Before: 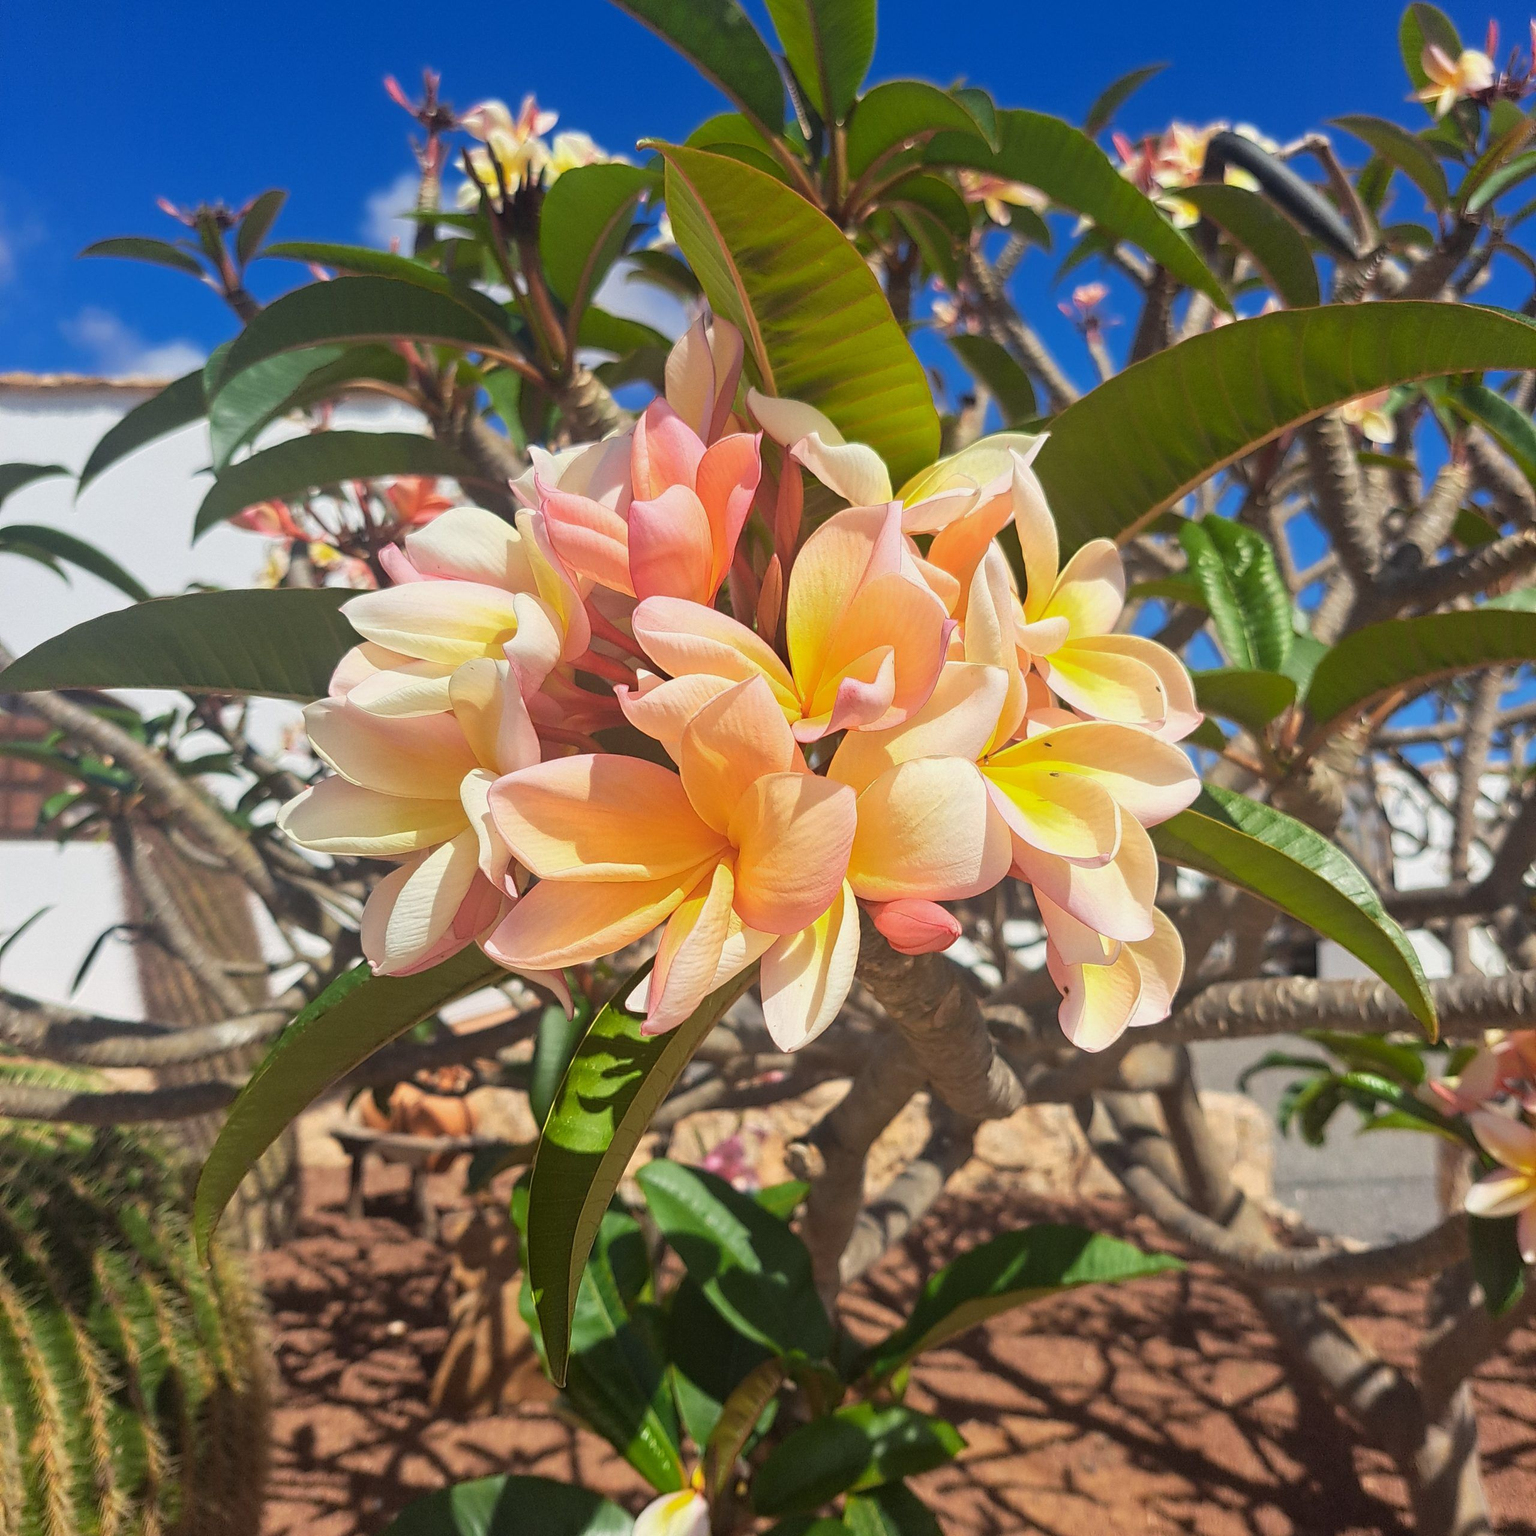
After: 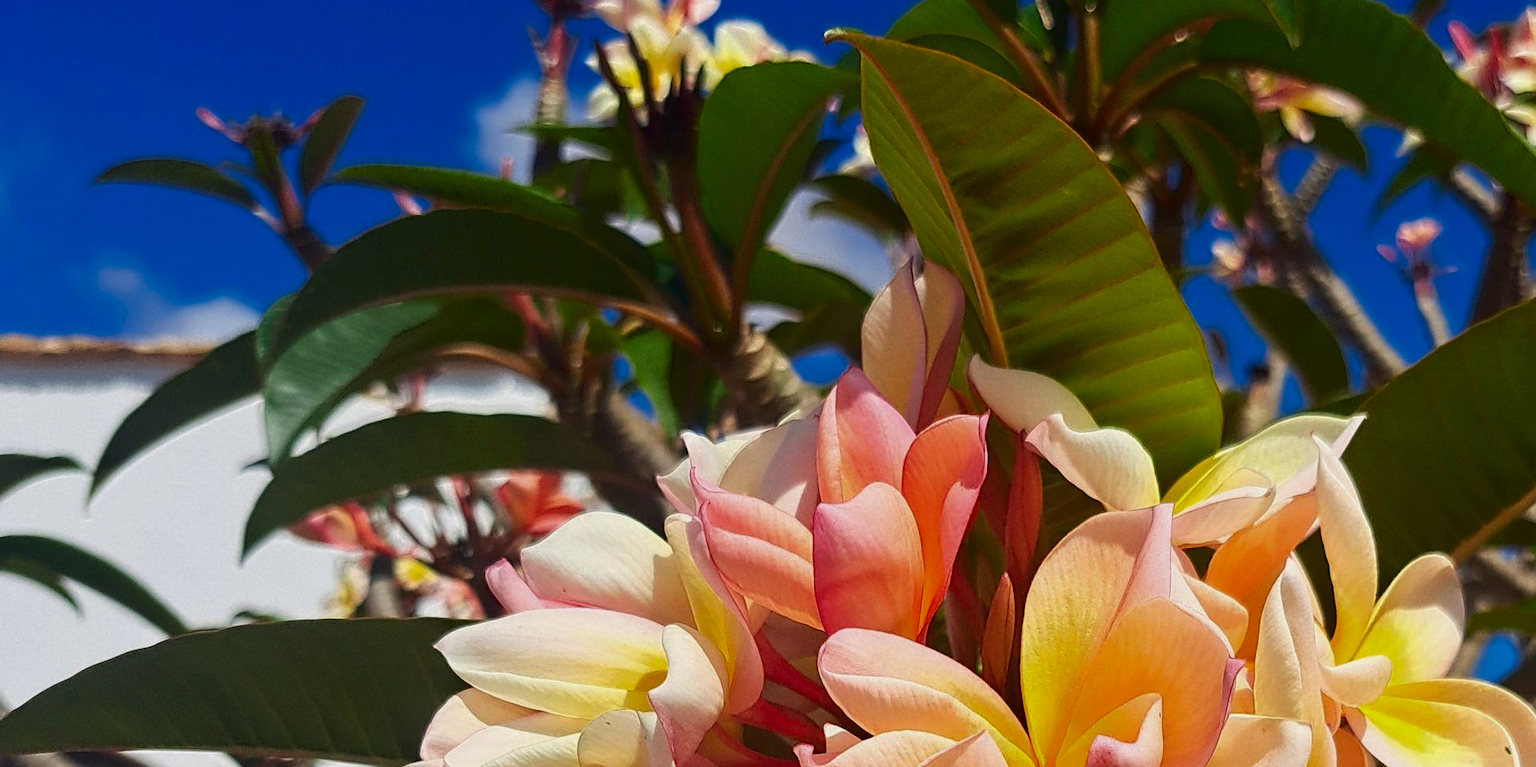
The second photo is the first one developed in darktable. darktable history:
crop: left 0.579%, top 7.627%, right 23.167%, bottom 54.275%
contrast brightness saturation: contrast 0.1, brightness -0.26, saturation 0.14
